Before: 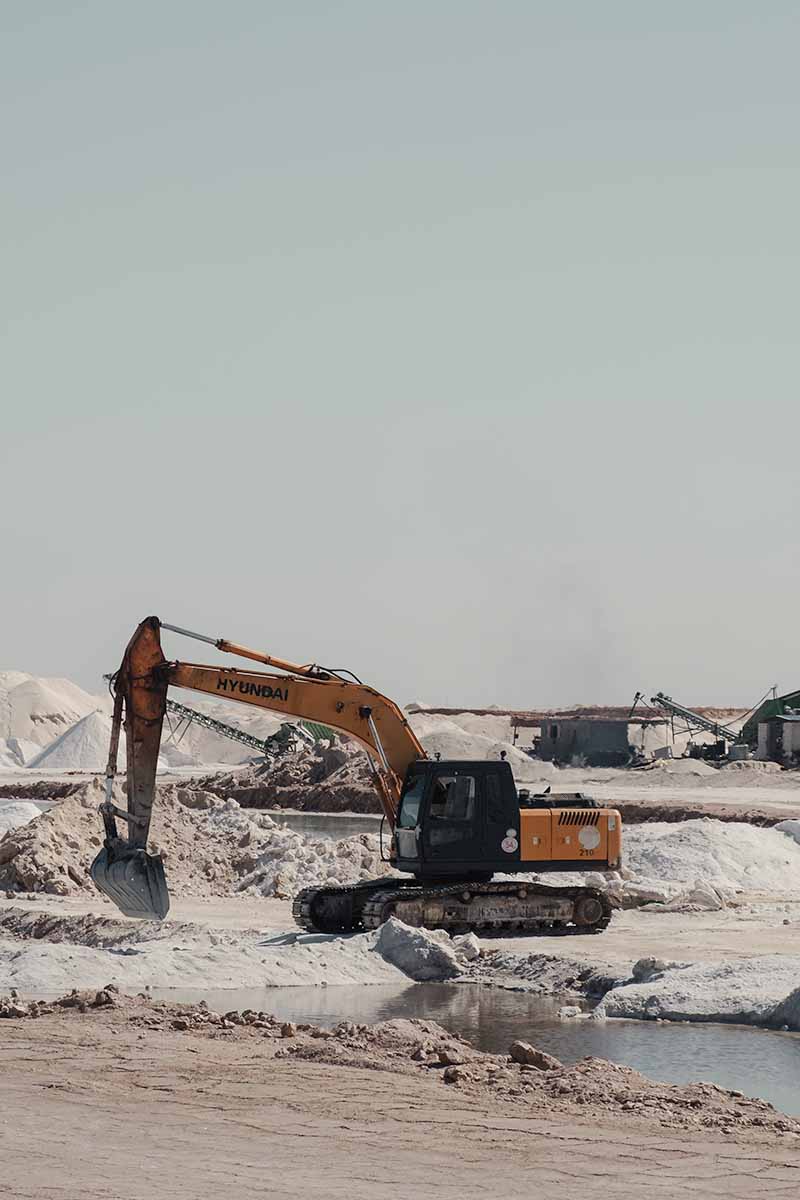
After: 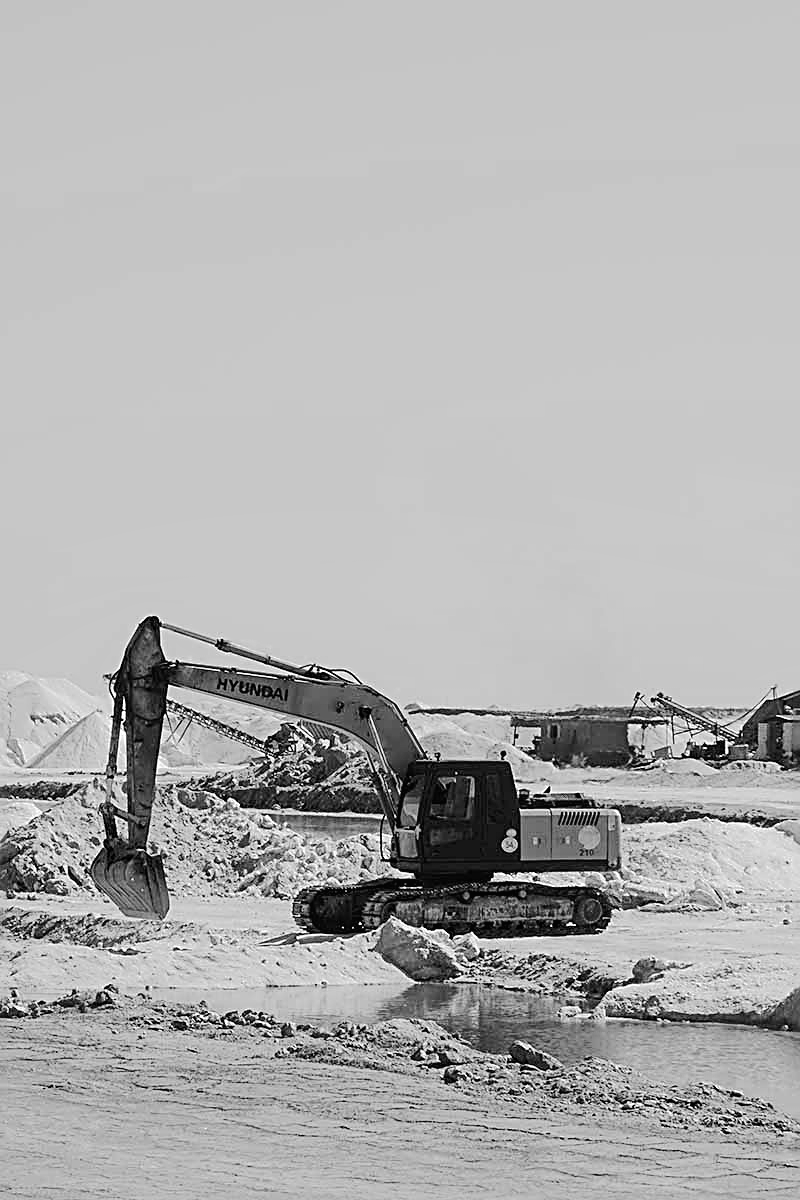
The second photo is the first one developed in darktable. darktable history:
color zones: curves: ch0 [(0, 0.613) (0.01, 0.613) (0.245, 0.448) (0.498, 0.529) (0.642, 0.665) (0.879, 0.777) (0.99, 0.613)]; ch1 [(0, 0) (0.143, 0) (0.286, 0) (0.429, 0) (0.571, 0) (0.714, 0) (0.857, 0)], mix 27.91%
sharpen: radius 2.57, amount 0.685
local contrast: highlights 106%, shadows 99%, detail 119%, midtone range 0.2
tone curve: curves: ch0 [(0, 0.023) (0.037, 0.04) (0.131, 0.128) (0.304, 0.331) (0.504, 0.584) (0.616, 0.687) (0.704, 0.764) (0.808, 0.823) (1, 1)]; ch1 [(0, 0) (0.301, 0.3) (0.477, 0.472) (0.493, 0.497) (0.508, 0.501) (0.544, 0.541) (0.563, 0.565) (0.626, 0.66) (0.721, 0.776) (1, 1)]; ch2 [(0, 0) (0.249, 0.216) (0.349, 0.343) (0.424, 0.442) (0.476, 0.483) (0.502, 0.5) (0.517, 0.519) (0.532, 0.553) (0.569, 0.587) (0.634, 0.628) (0.706, 0.729) (0.828, 0.742) (1, 0.9)], preserve colors none
